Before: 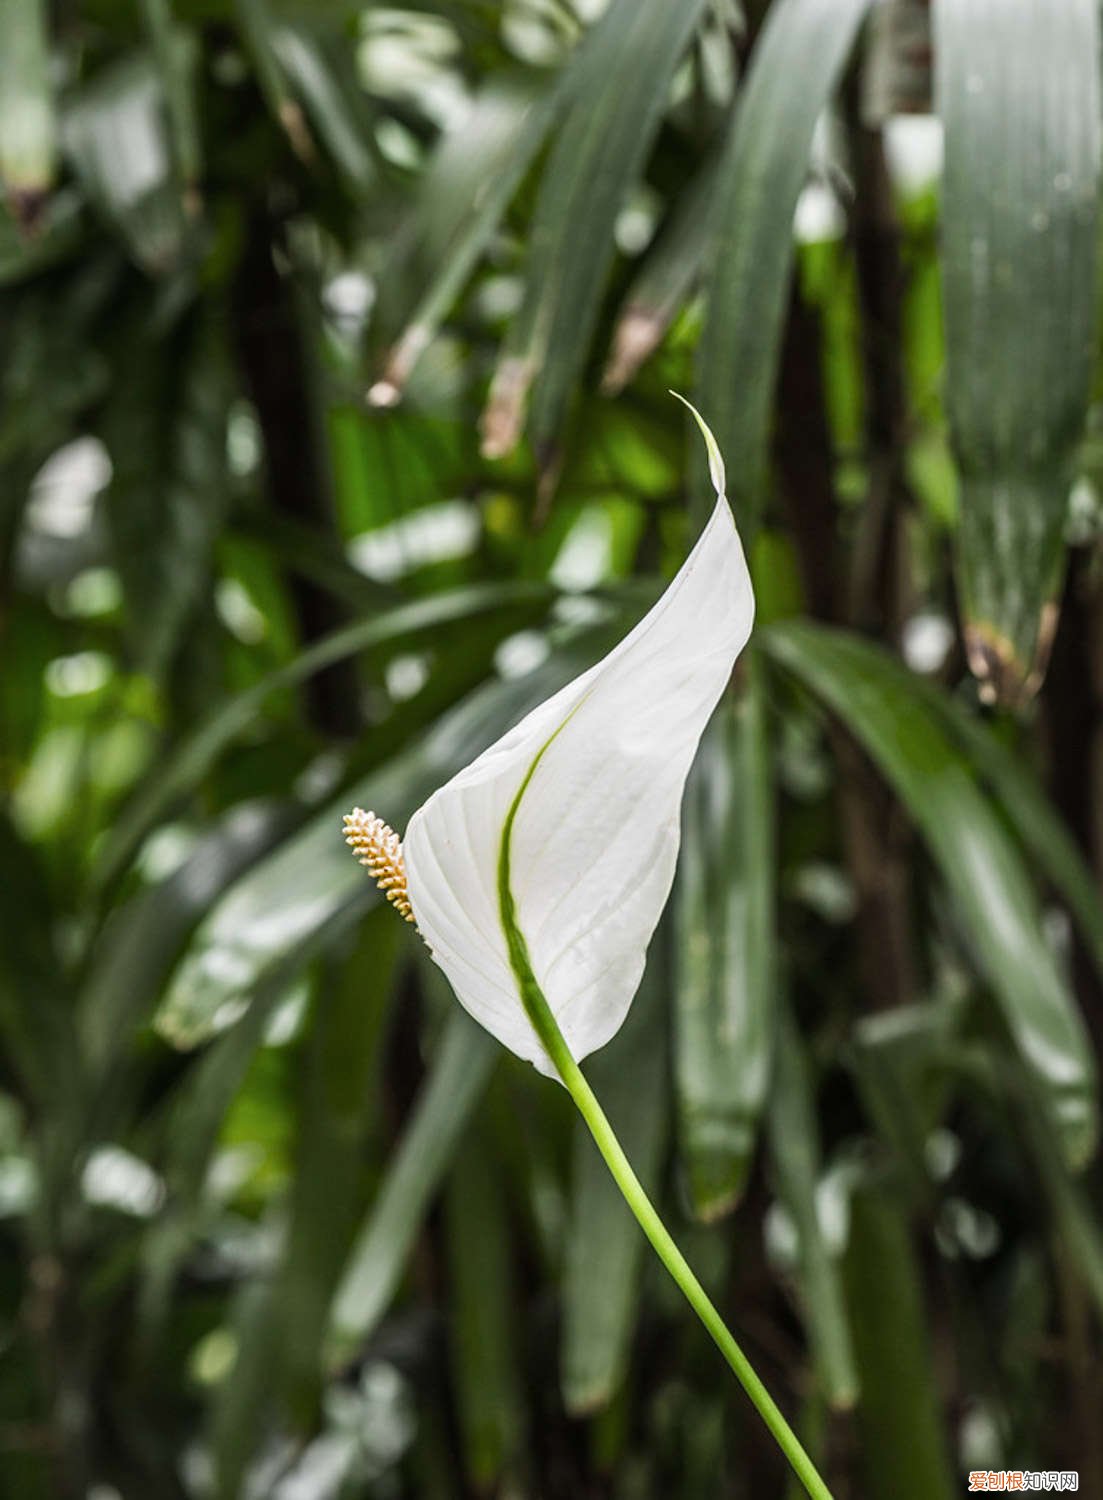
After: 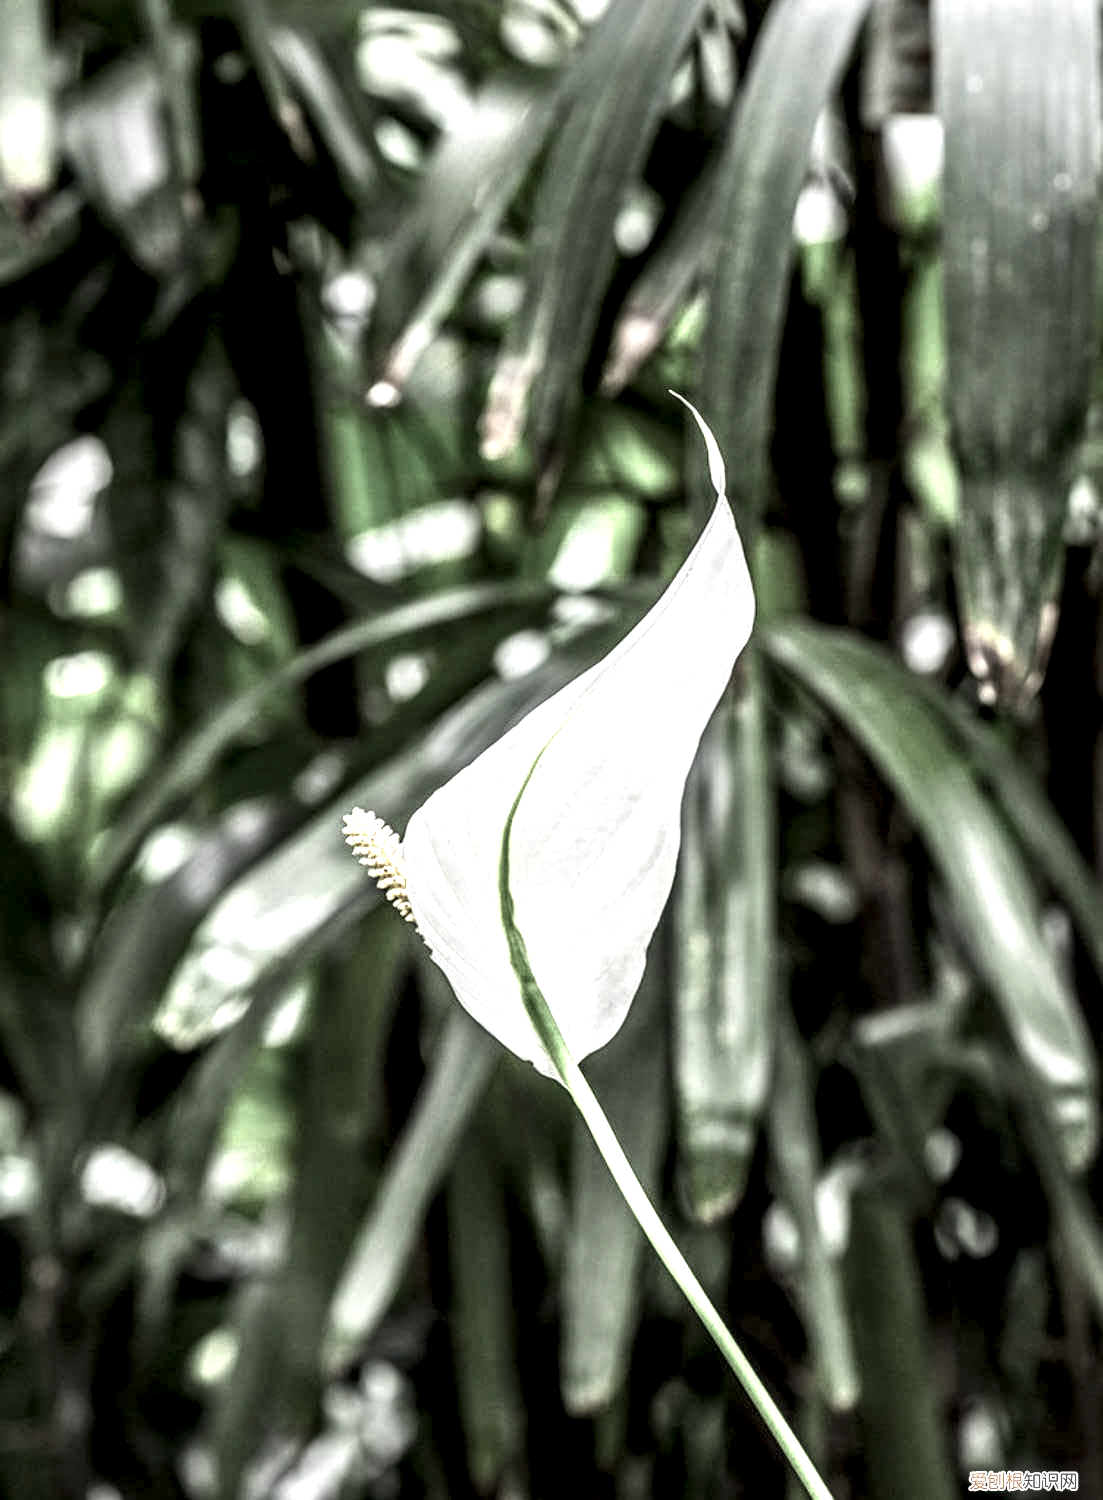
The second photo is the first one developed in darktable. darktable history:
color zones: curves: ch0 [(0.25, 0.667) (0.758, 0.368)]; ch1 [(0.215, 0.245) (0.761, 0.373)]; ch2 [(0.247, 0.554) (0.761, 0.436)]
exposure: exposure -0.072 EV, compensate highlight preservation false
local contrast: highlights 80%, shadows 57%, detail 175%, midtone range 0.602
